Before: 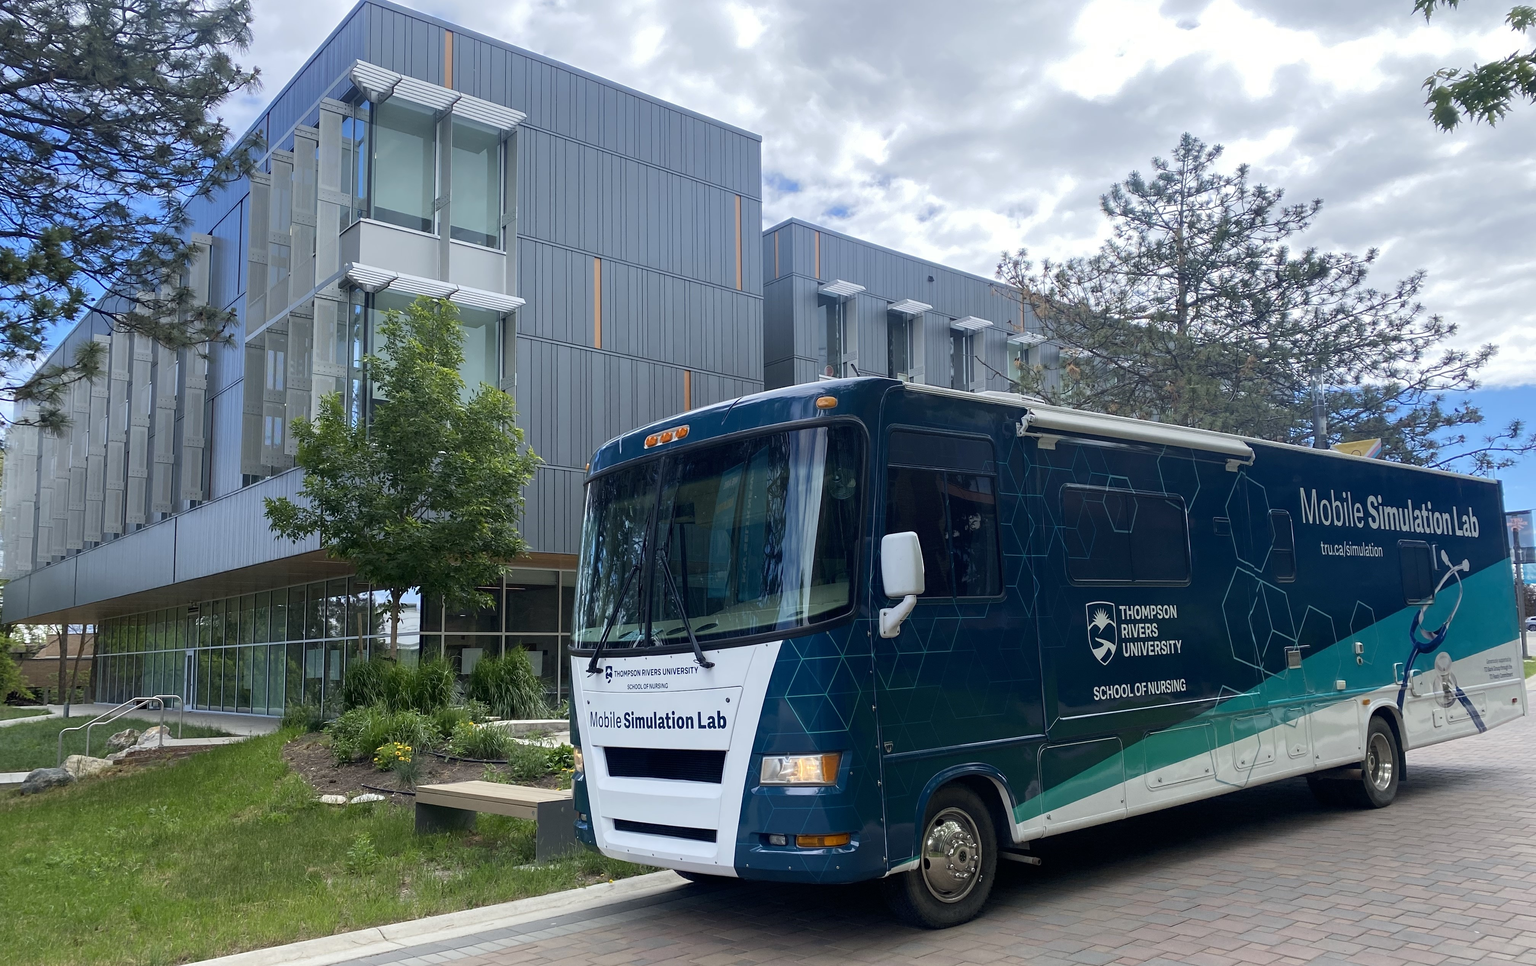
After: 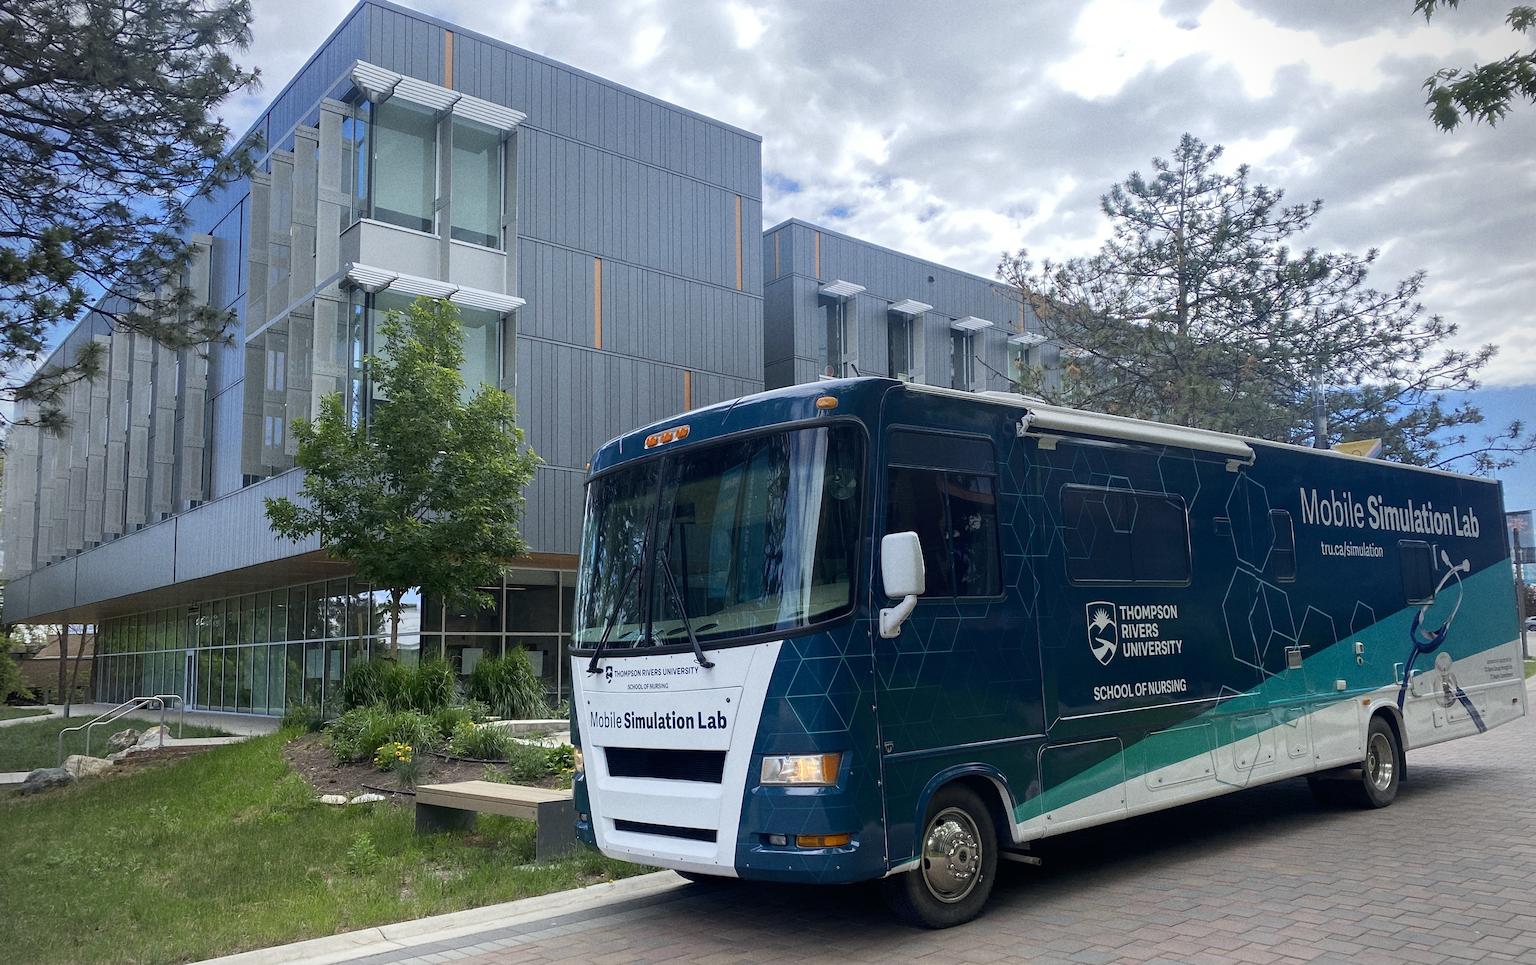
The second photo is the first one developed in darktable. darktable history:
grain: on, module defaults
vignetting: on, module defaults
